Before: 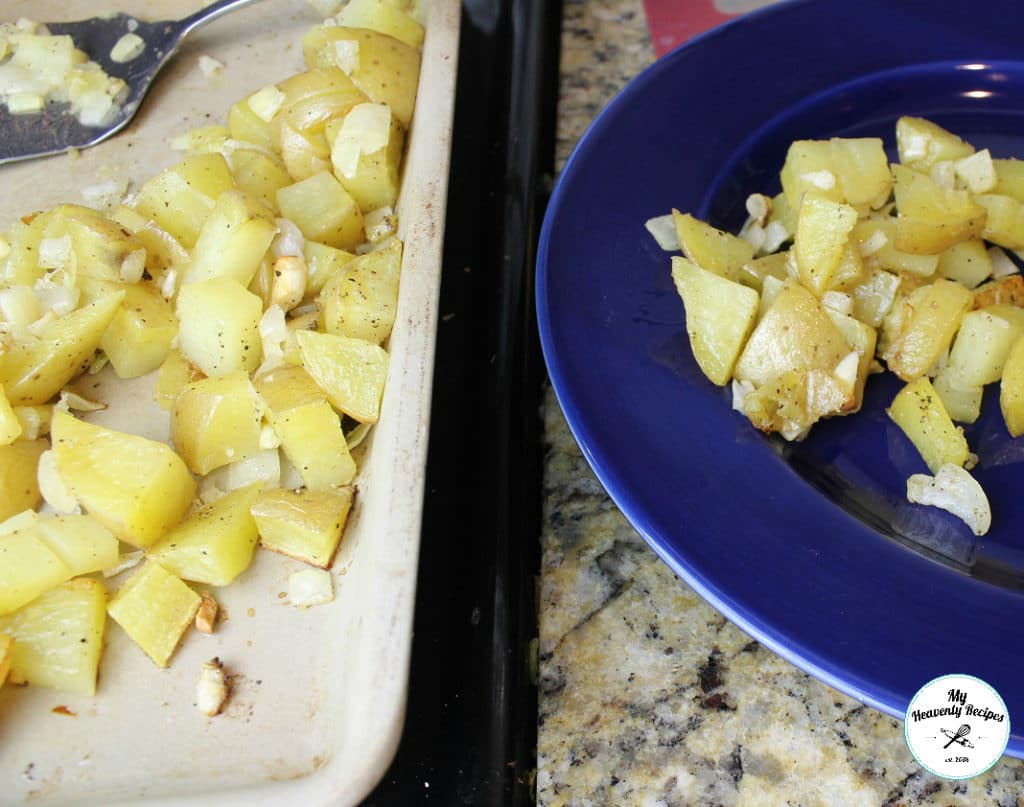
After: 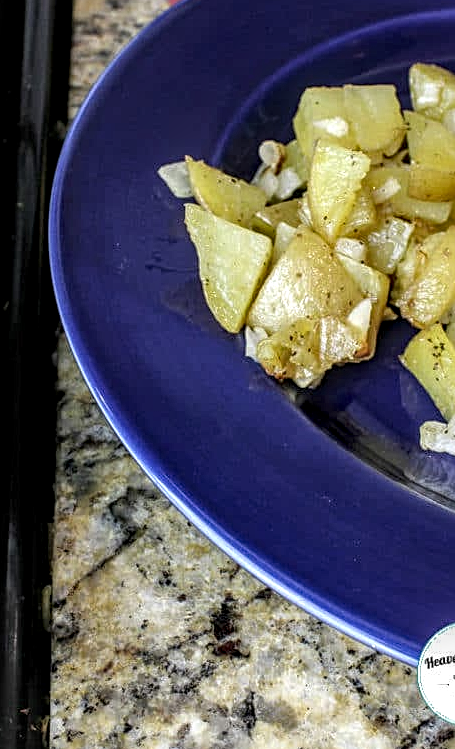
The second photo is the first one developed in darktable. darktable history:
sharpen: radius 2.167, amount 0.381, threshold 0
crop: left 47.628%, top 6.643%, right 7.874%
white balance: red 1, blue 1
local contrast: highlights 0%, shadows 0%, detail 182%
